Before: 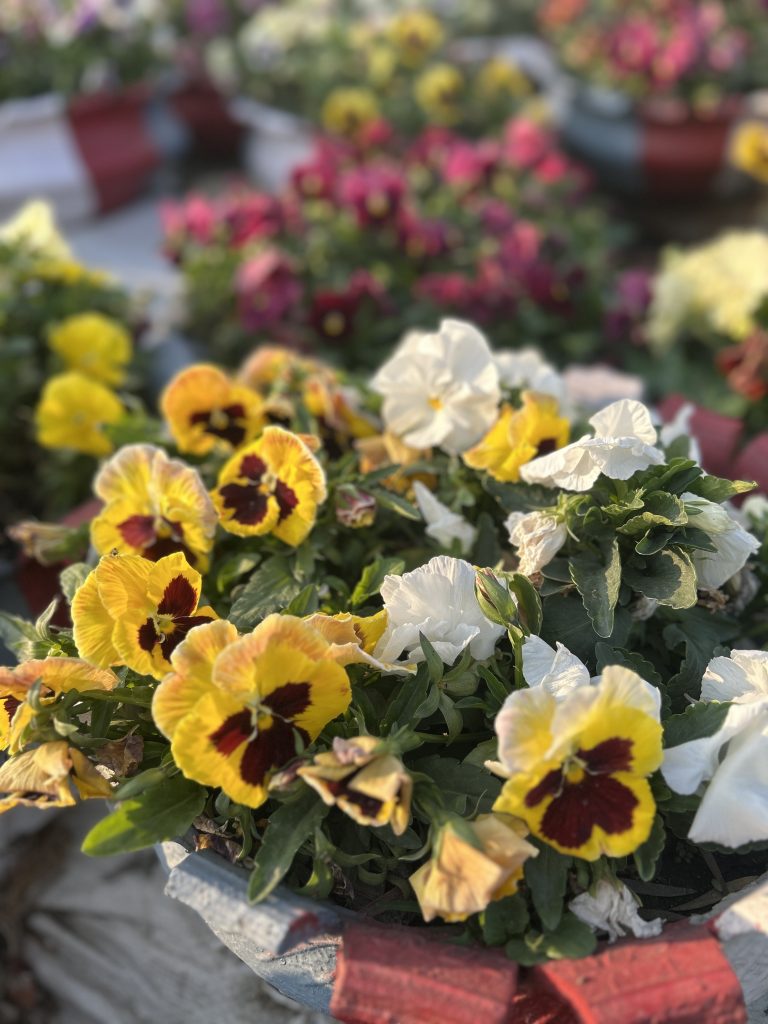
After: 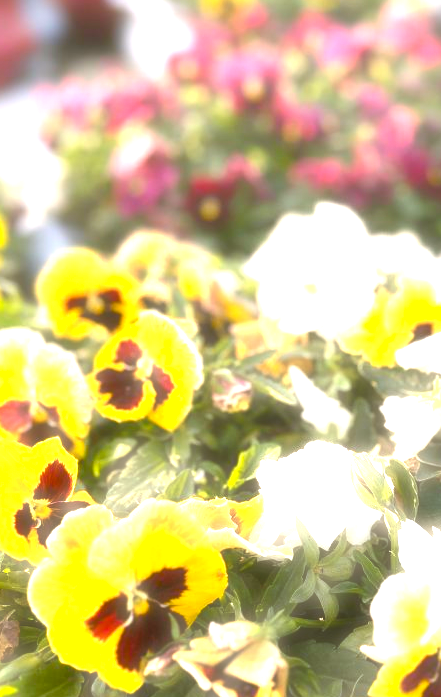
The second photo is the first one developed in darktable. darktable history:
exposure: black level correction 0, exposure 1.742 EV, compensate highlight preservation false
haze removal: strength -0.887, distance 0.229, compatibility mode true, adaptive false
color correction: highlights a* 2.99, highlights b* -1.44, shadows a* -0.074, shadows b* 2.49, saturation 0.981
color balance rgb: shadows lift › luminance -9.645%, linear chroma grading › global chroma 41.843%, perceptual saturation grading › global saturation 20%, perceptual saturation grading › highlights -24.839%, perceptual saturation grading › shadows 49.346%
crop: left 16.232%, top 11.256%, right 26.234%, bottom 20.613%
